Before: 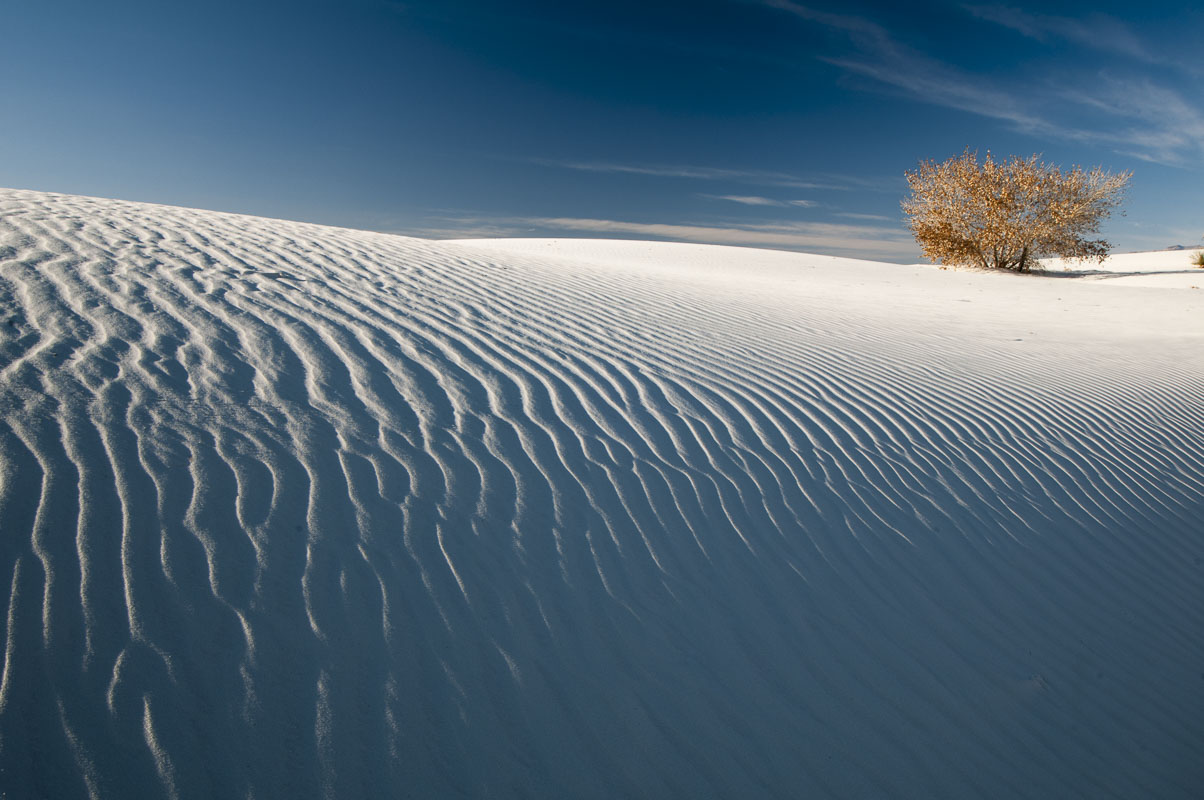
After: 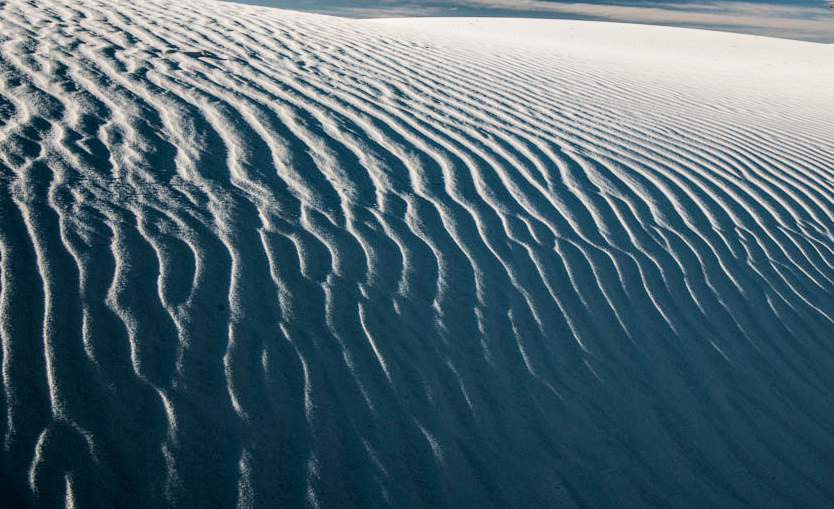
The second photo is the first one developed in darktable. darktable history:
crop: left 6.488%, top 27.668%, right 24.183%, bottom 8.656%
filmic rgb: black relative exposure -5 EV, hardness 2.88, contrast 1.3, highlights saturation mix -30%
local contrast: detail 150%
